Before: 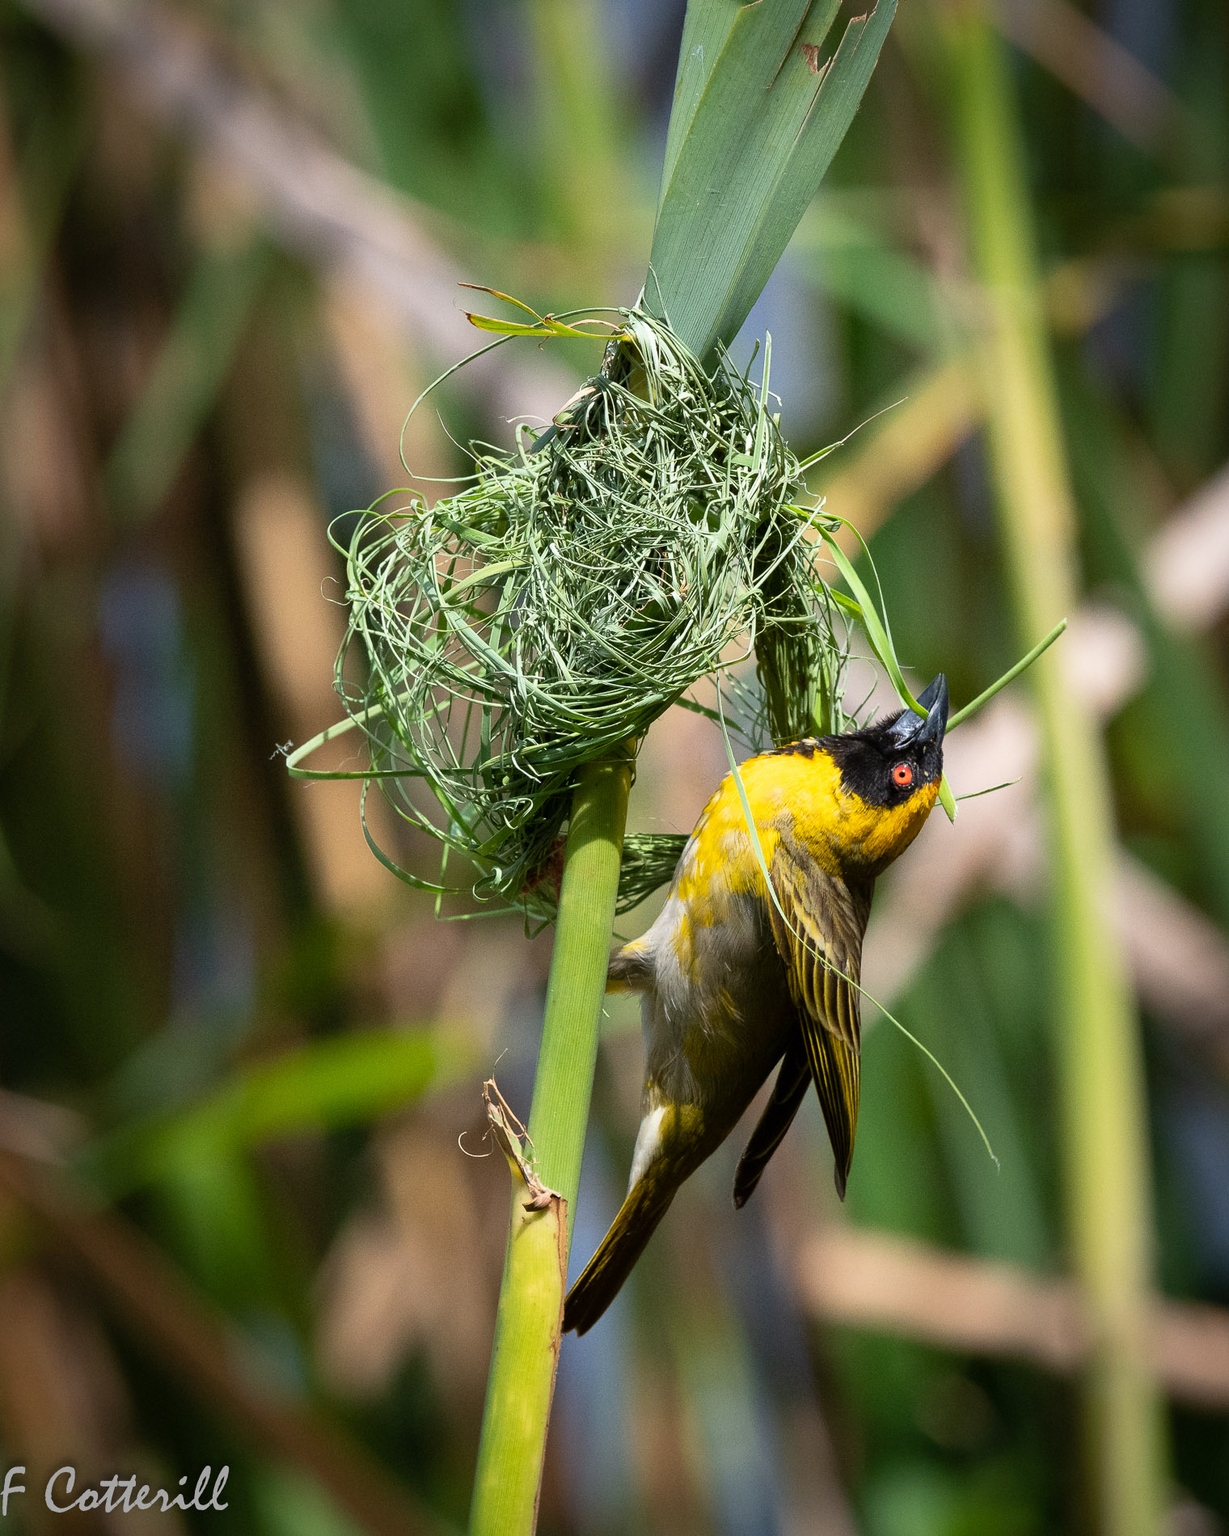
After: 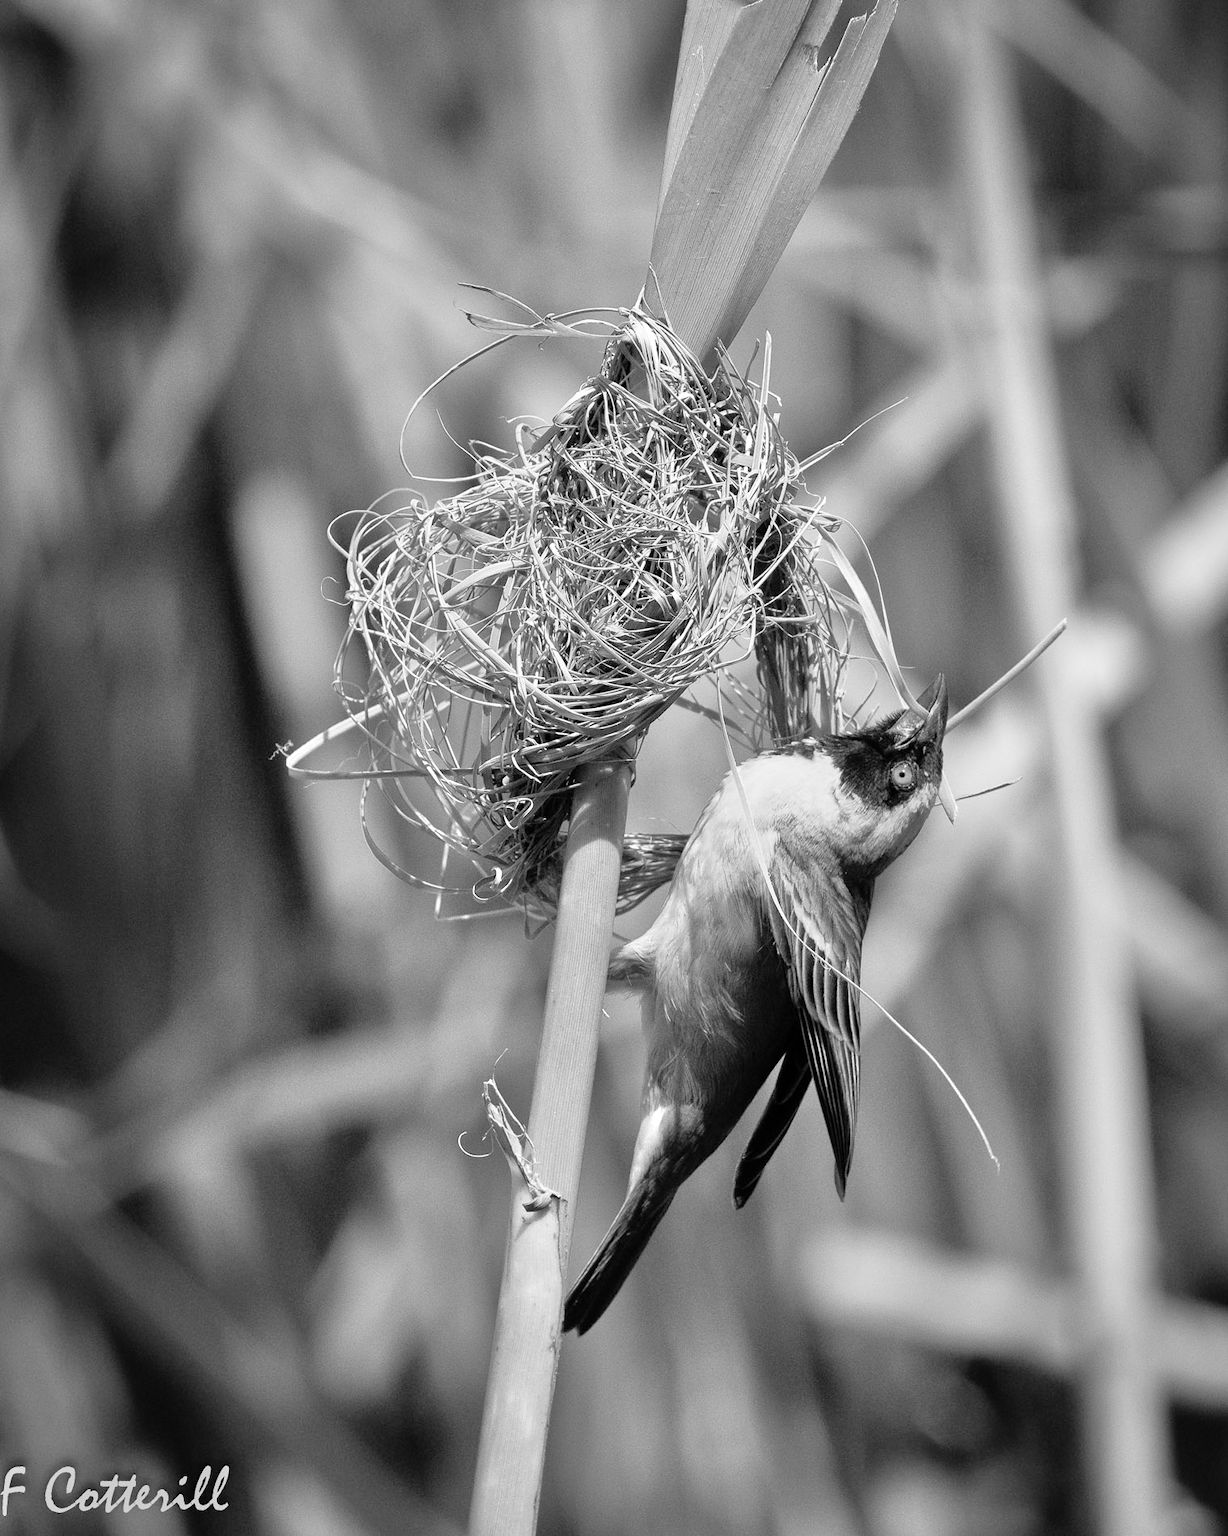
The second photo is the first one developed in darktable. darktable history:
monochrome: a -35.87, b 49.73, size 1.7
tone equalizer: -7 EV 0.15 EV, -6 EV 0.6 EV, -5 EV 1.15 EV, -4 EV 1.33 EV, -3 EV 1.15 EV, -2 EV 0.6 EV, -1 EV 0.15 EV, mask exposure compensation -0.5 EV
